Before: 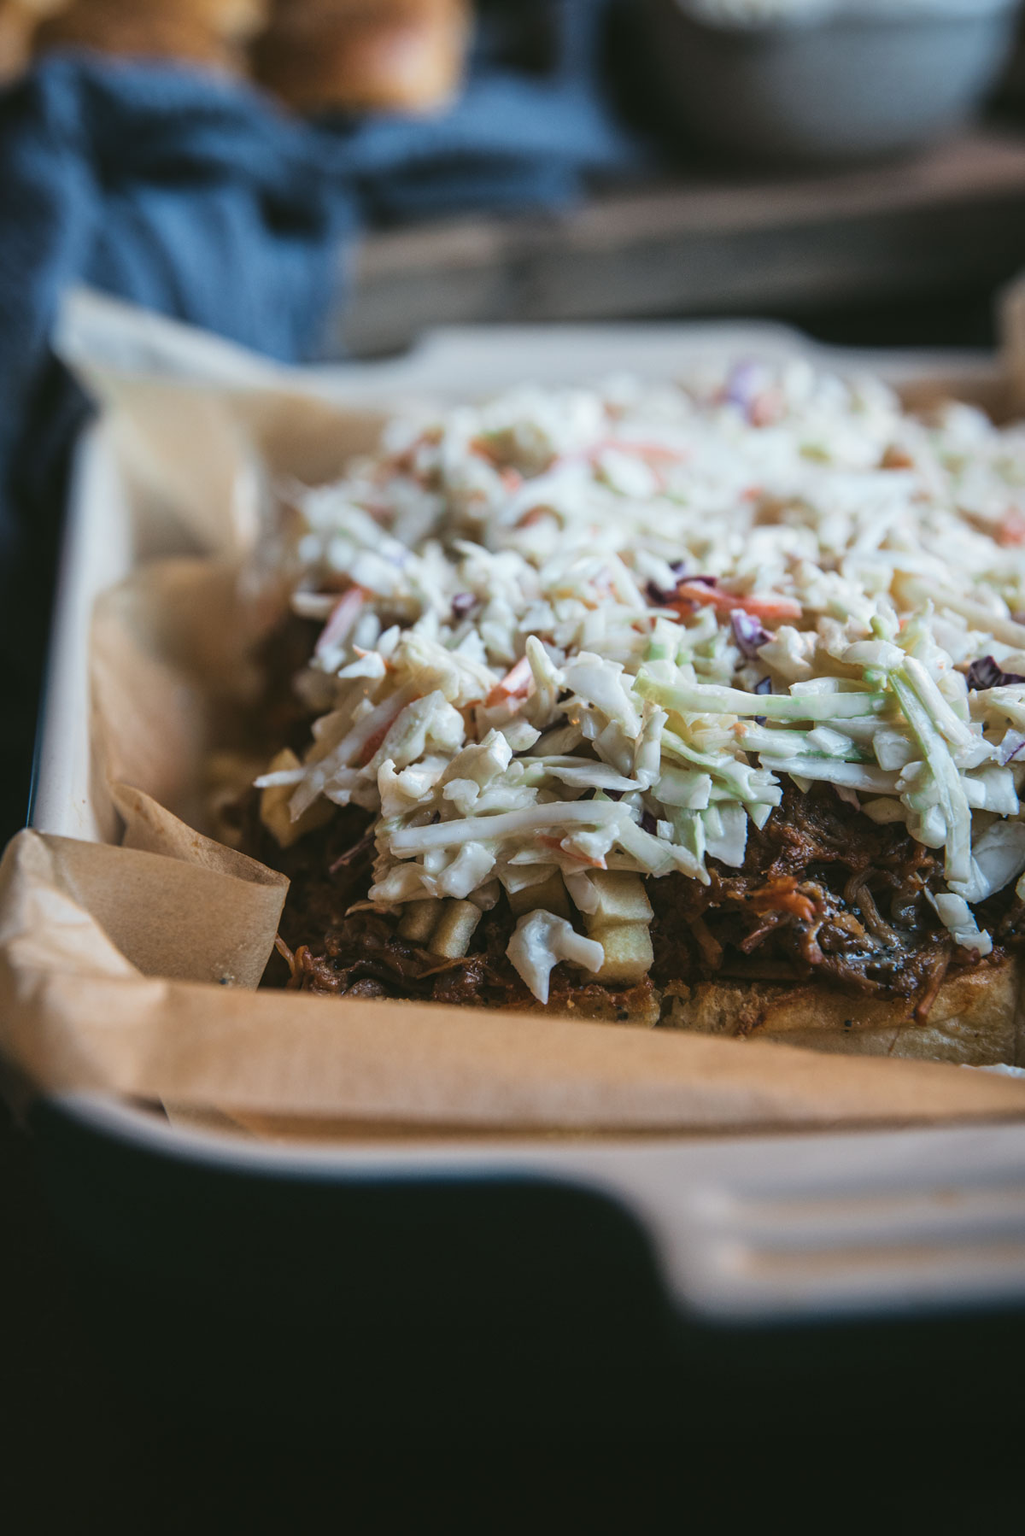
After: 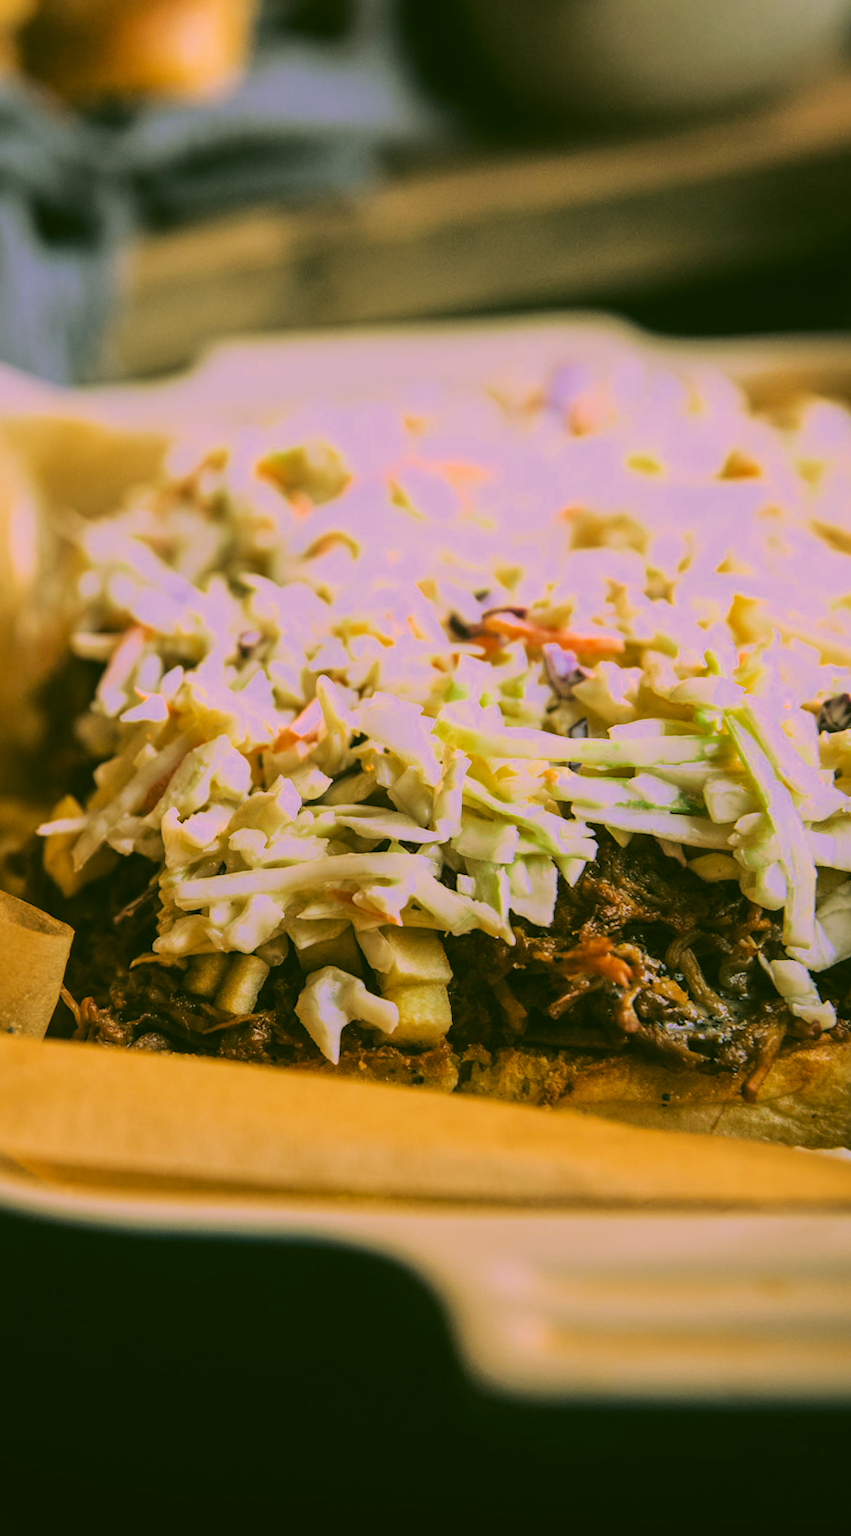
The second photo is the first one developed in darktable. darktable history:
rgb curve: curves: ch0 [(0.123, 0.061) (0.995, 0.887)]; ch1 [(0.06, 0.116) (1, 0.906)]; ch2 [(0, 0) (0.824, 0.69) (1, 1)], mode RGB, independent channels, compensate middle gray true
crop: left 17.582%, bottom 0.031%
exposure: exposure 1 EV, compensate highlight preservation false
color correction: highlights a* 17.94, highlights b* 35.39, shadows a* 1.48, shadows b* 6.42, saturation 1.01
filmic rgb: black relative exposure -7.15 EV, white relative exposure 5.36 EV, hardness 3.02, color science v6 (2022)
rotate and perspective: rotation 0.062°, lens shift (vertical) 0.115, lens shift (horizontal) -0.133, crop left 0.047, crop right 0.94, crop top 0.061, crop bottom 0.94
